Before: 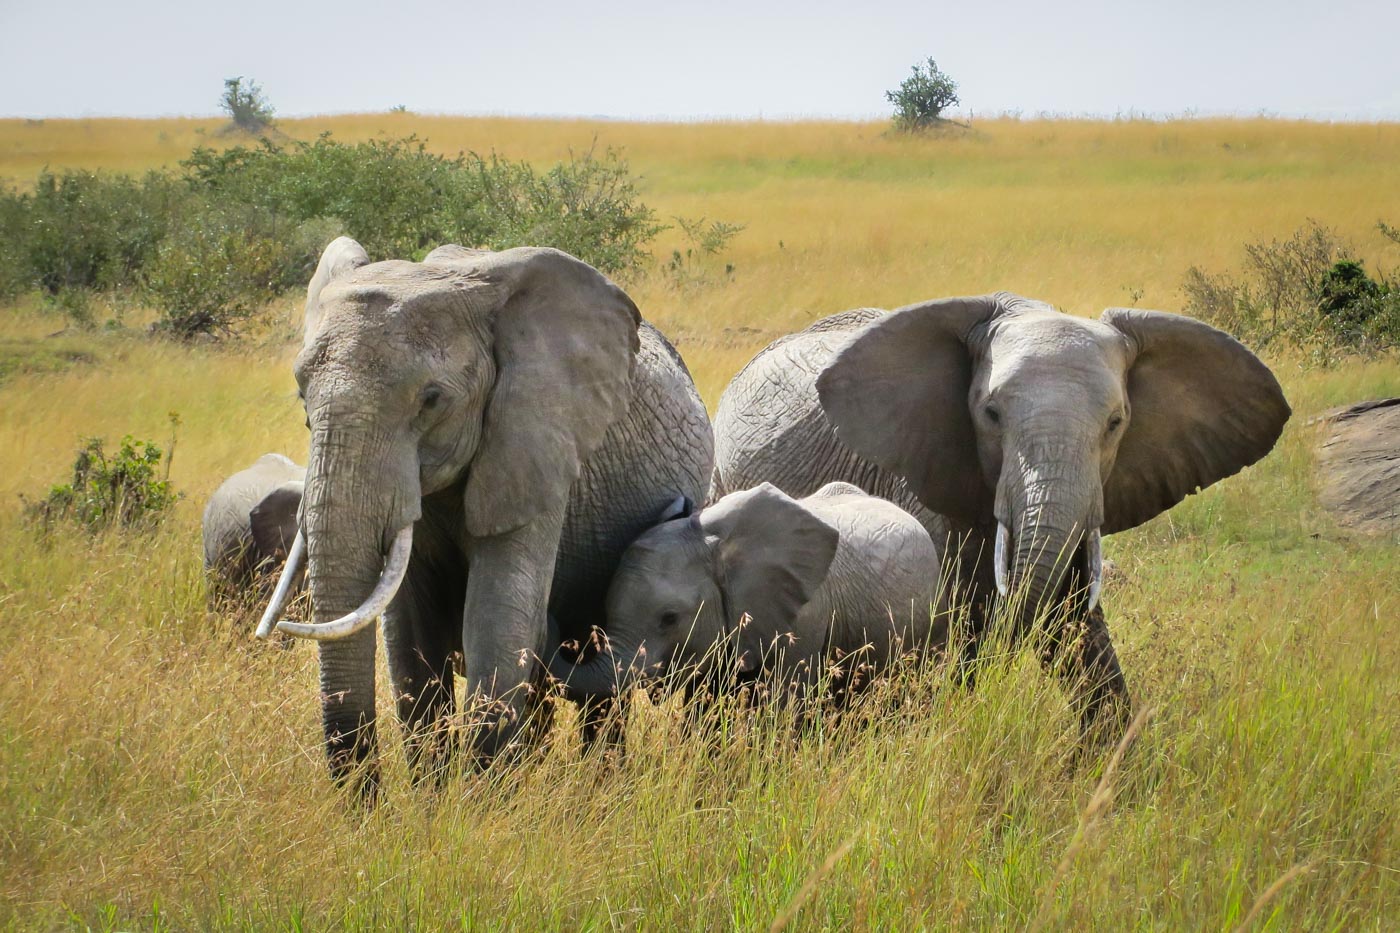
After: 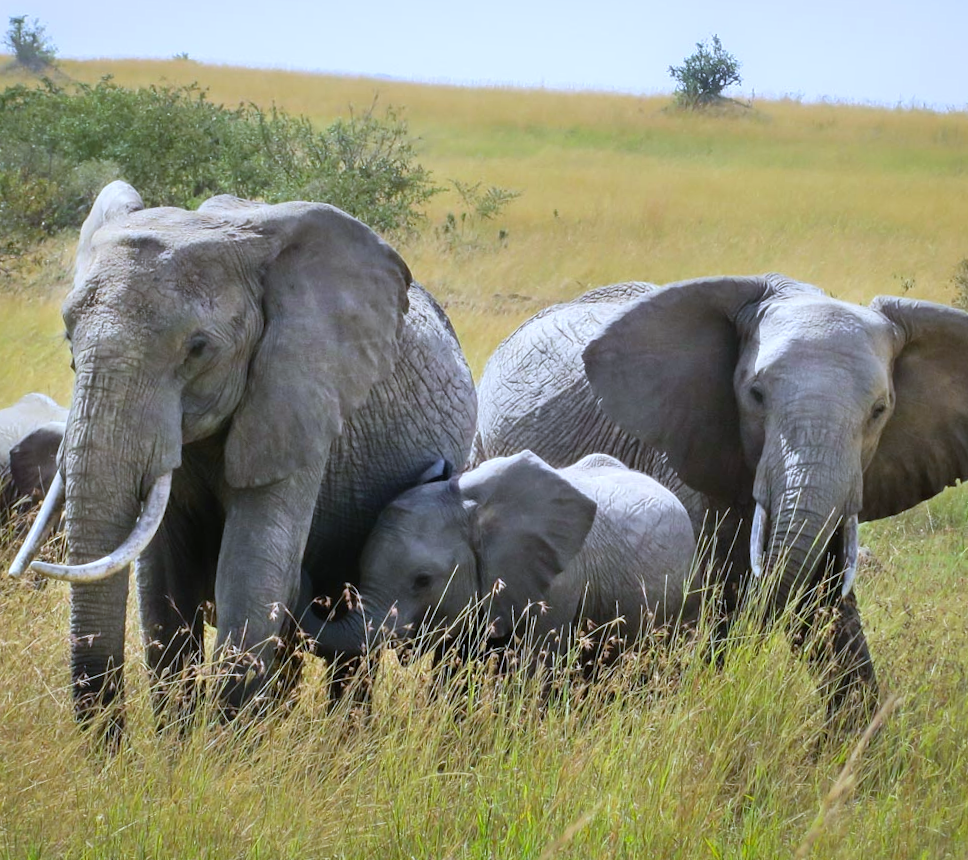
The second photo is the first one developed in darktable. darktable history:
white balance: red 0.948, green 1.02, blue 1.176
crop and rotate: angle -3.27°, left 14.277%, top 0.028%, right 10.766%, bottom 0.028%
